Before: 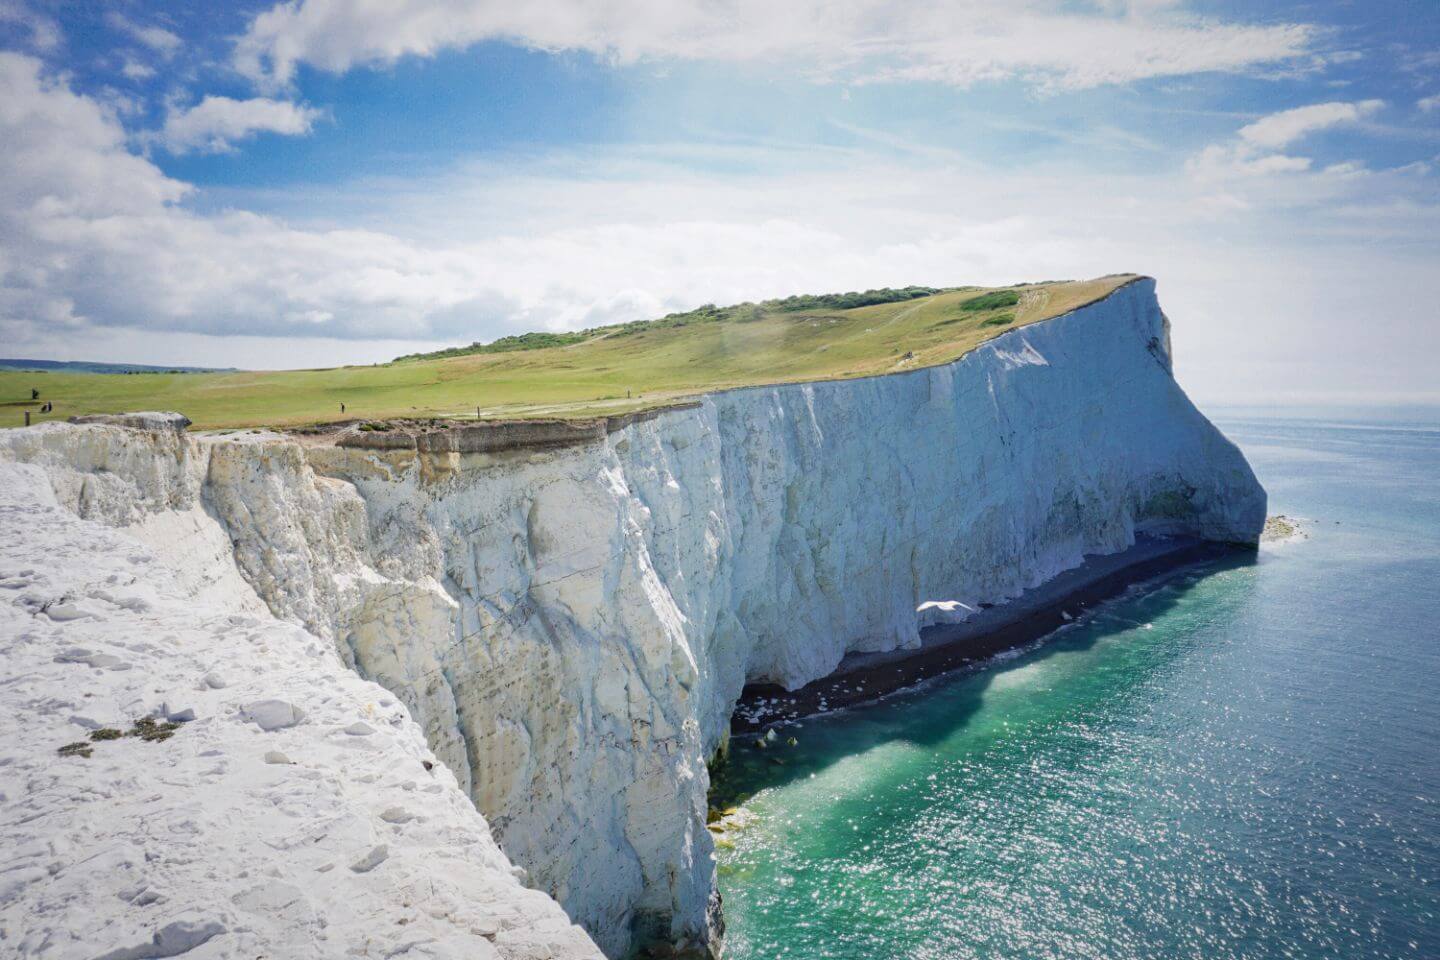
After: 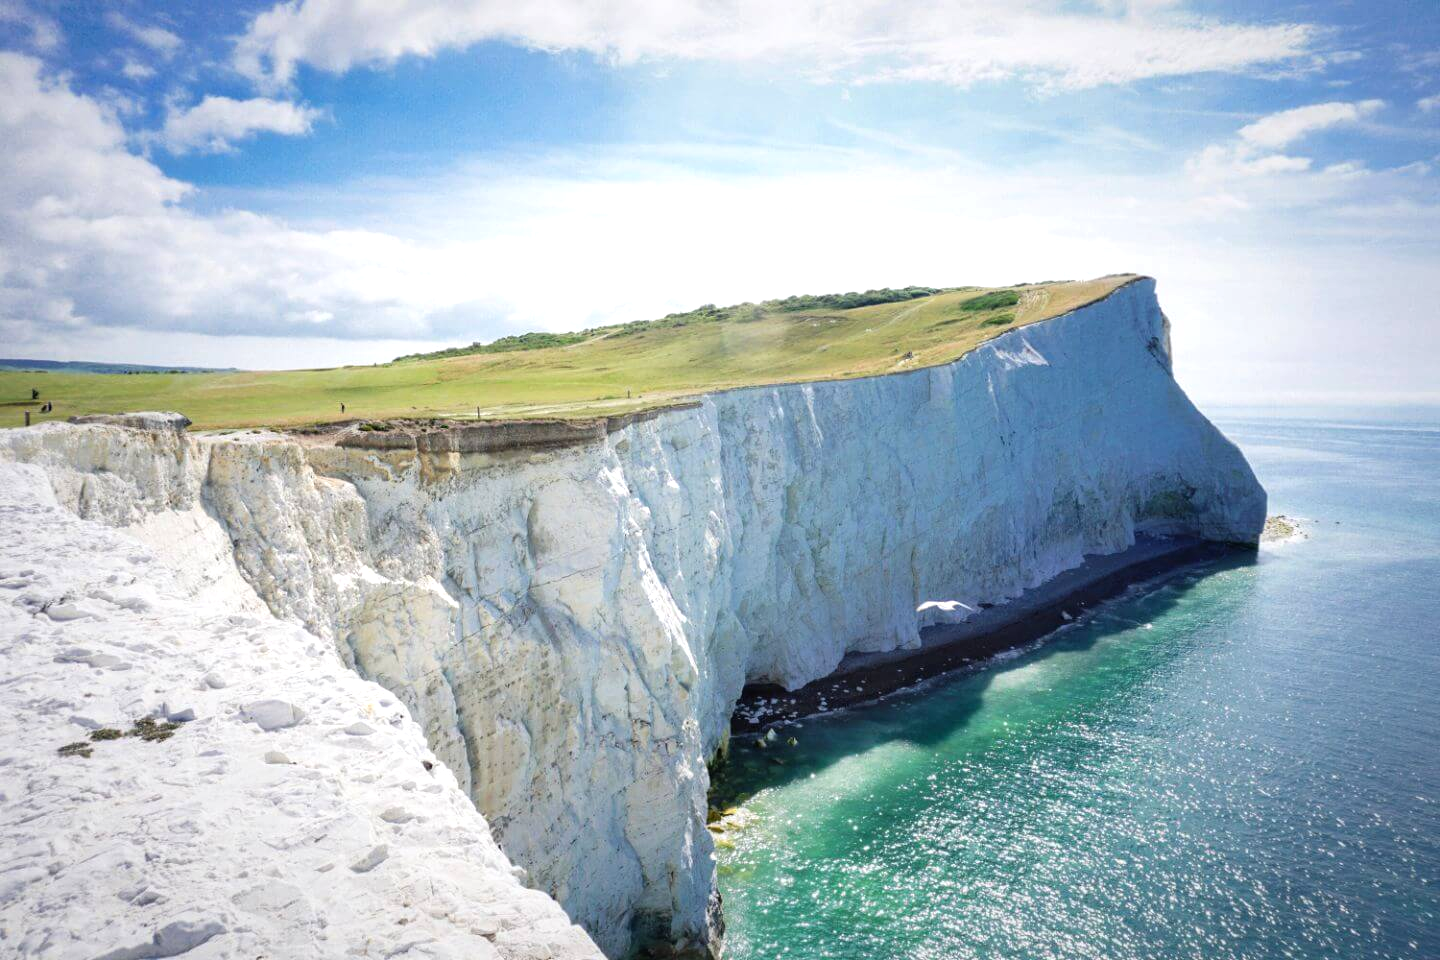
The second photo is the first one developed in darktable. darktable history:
tone equalizer: -8 EV -0.419 EV, -7 EV -0.382 EV, -6 EV -0.373 EV, -5 EV -0.231 EV, -3 EV 0.194 EV, -2 EV 0.306 EV, -1 EV 0.379 EV, +0 EV 0.434 EV
